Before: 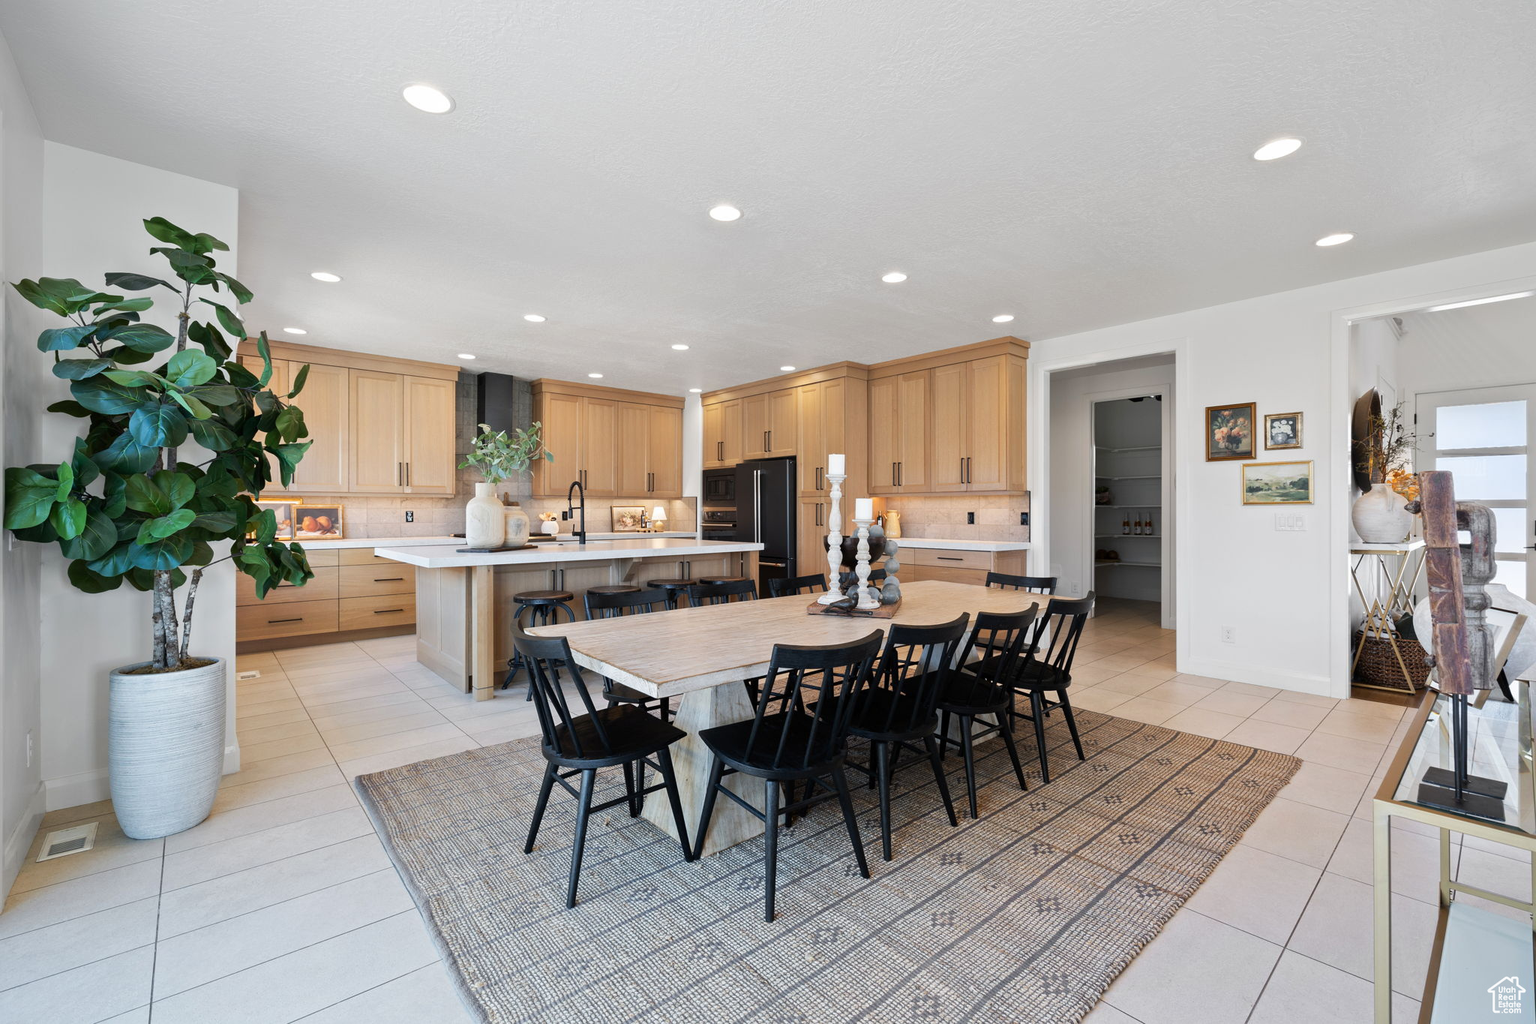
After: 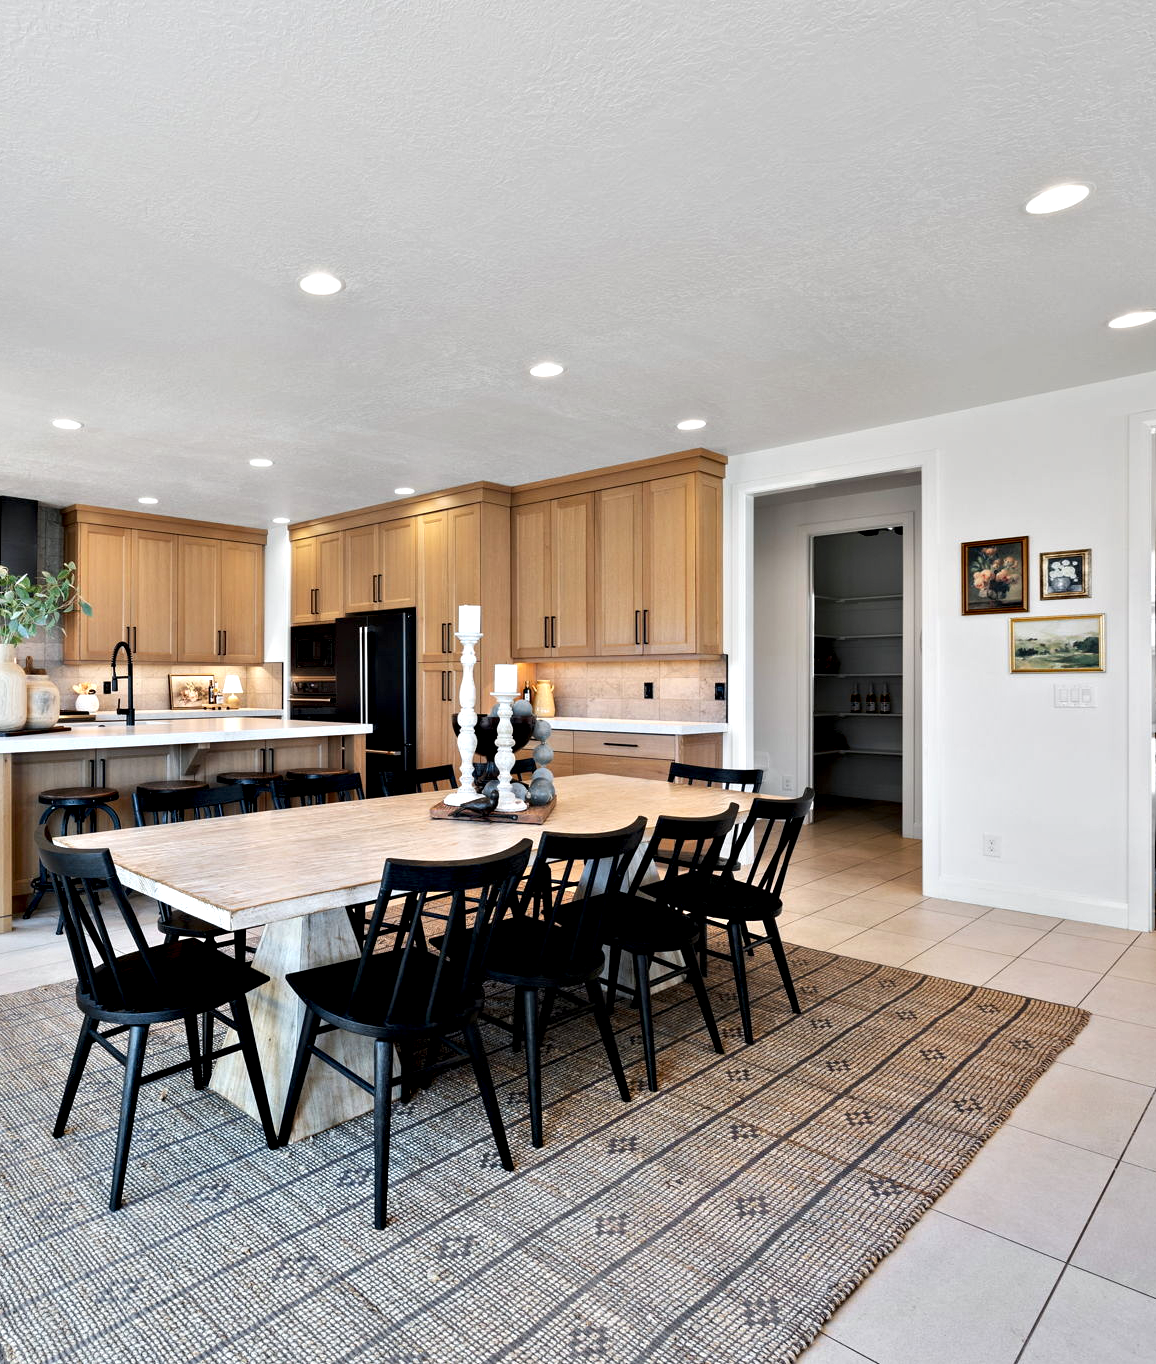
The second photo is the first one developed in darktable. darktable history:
crop: left 31.586%, top 0.014%, right 11.968%
contrast equalizer: y [[0.6 ×6], [0.55 ×6], [0 ×6], [0 ×6], [0 ×6]]
